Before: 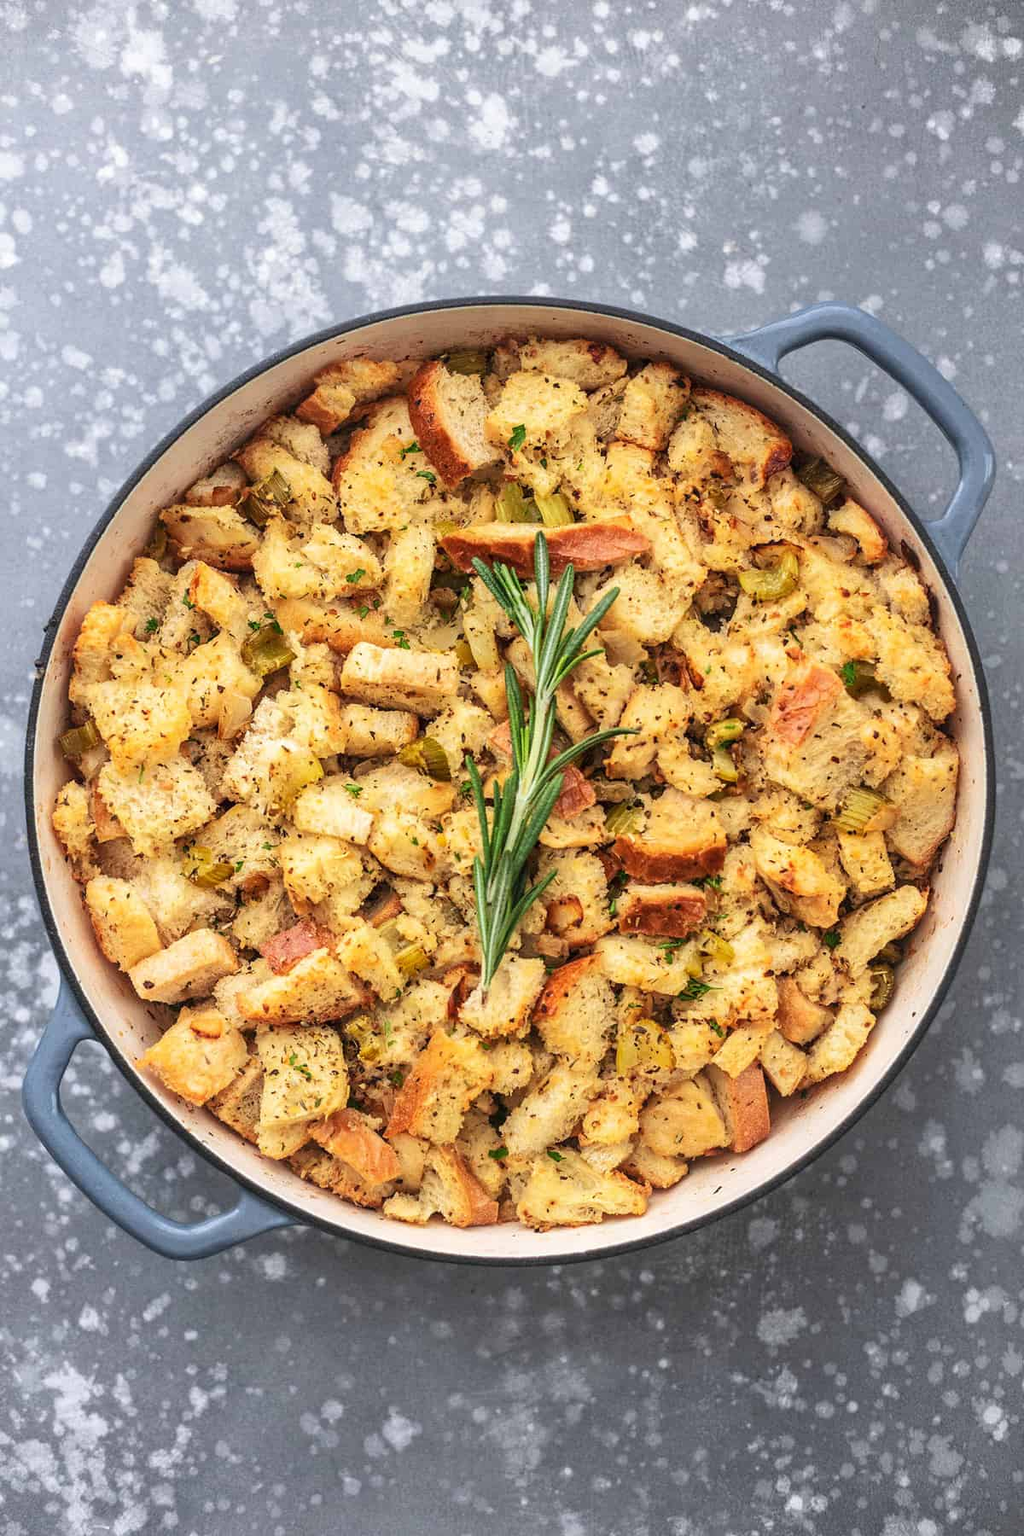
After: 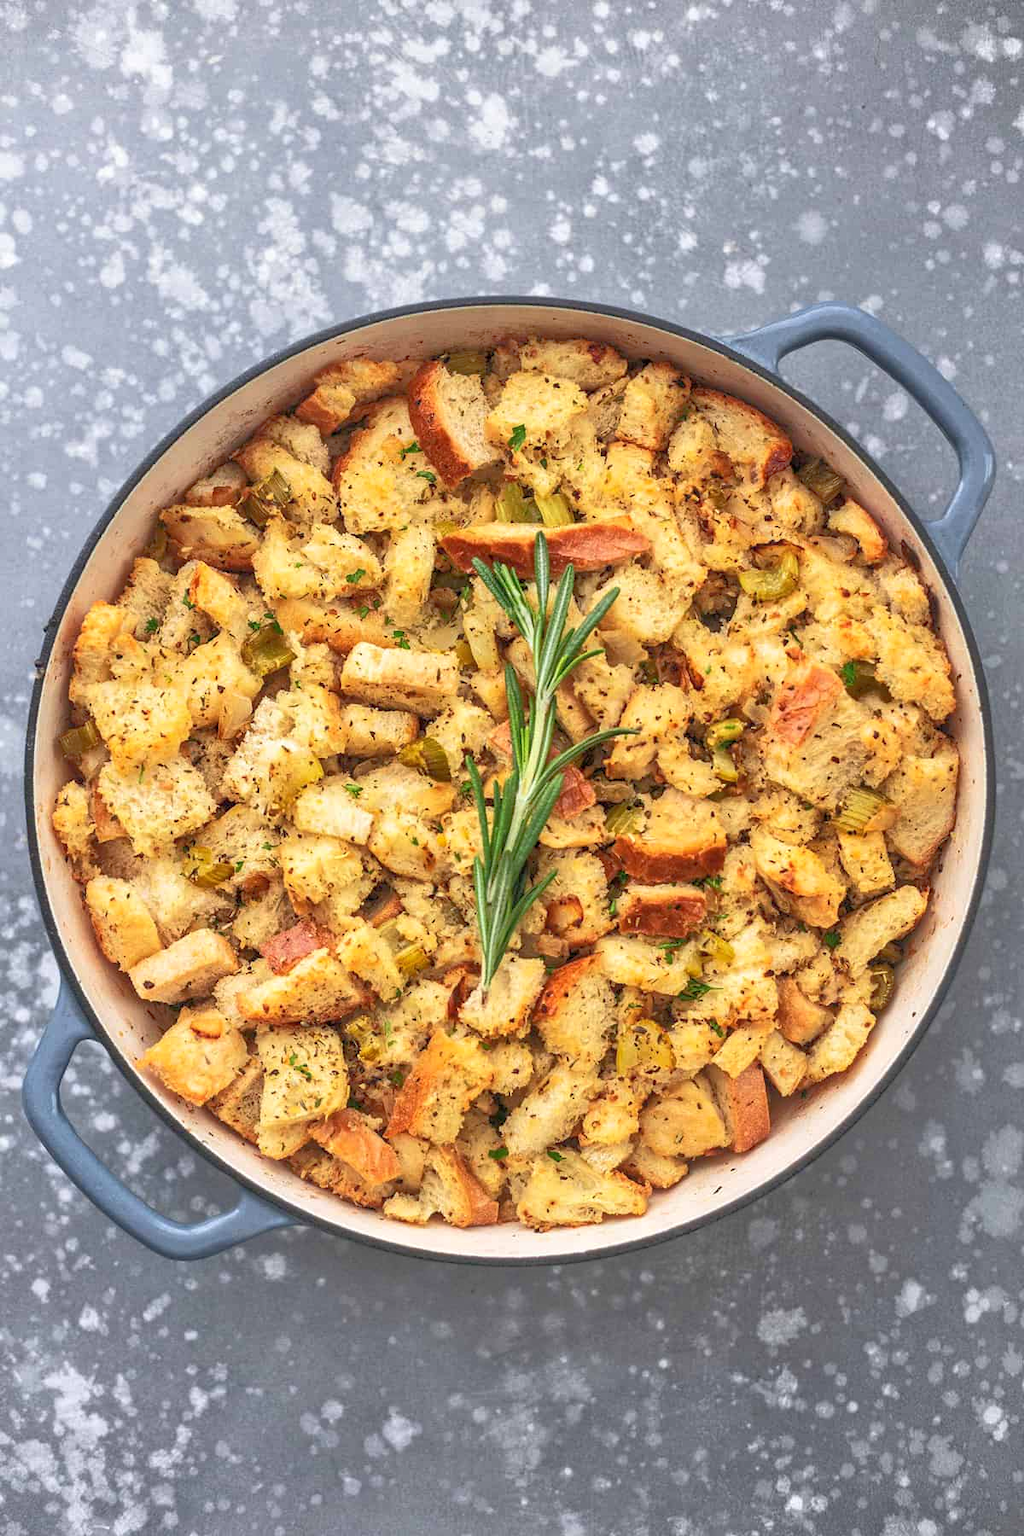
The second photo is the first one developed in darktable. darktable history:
base curve: curves: ch0 [(0, 0) (0.303, 0.277) (1, 1)], preserve colors none
tone equalizer: -7 EV 0.158 EV, -6 EV 0.636 EV, -5 EV 1.11 EV, -4 EV 1.35 EV, -3 EV 1.13 EV, -2 EV 0.6 EV, -1 EV 0.161 EV
